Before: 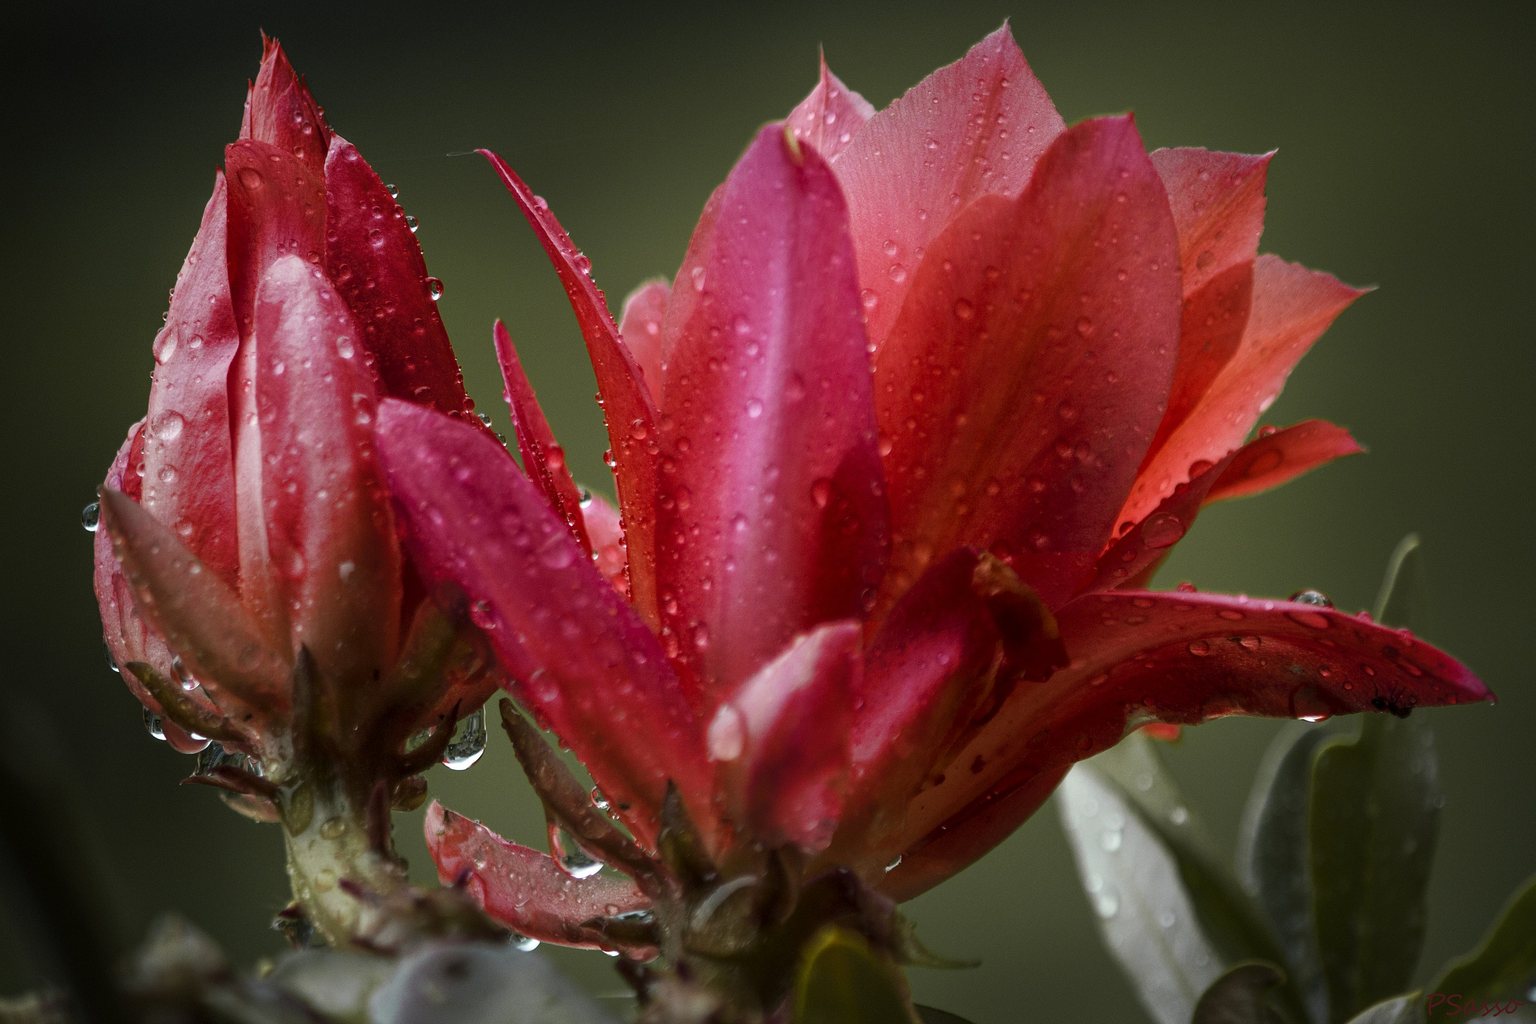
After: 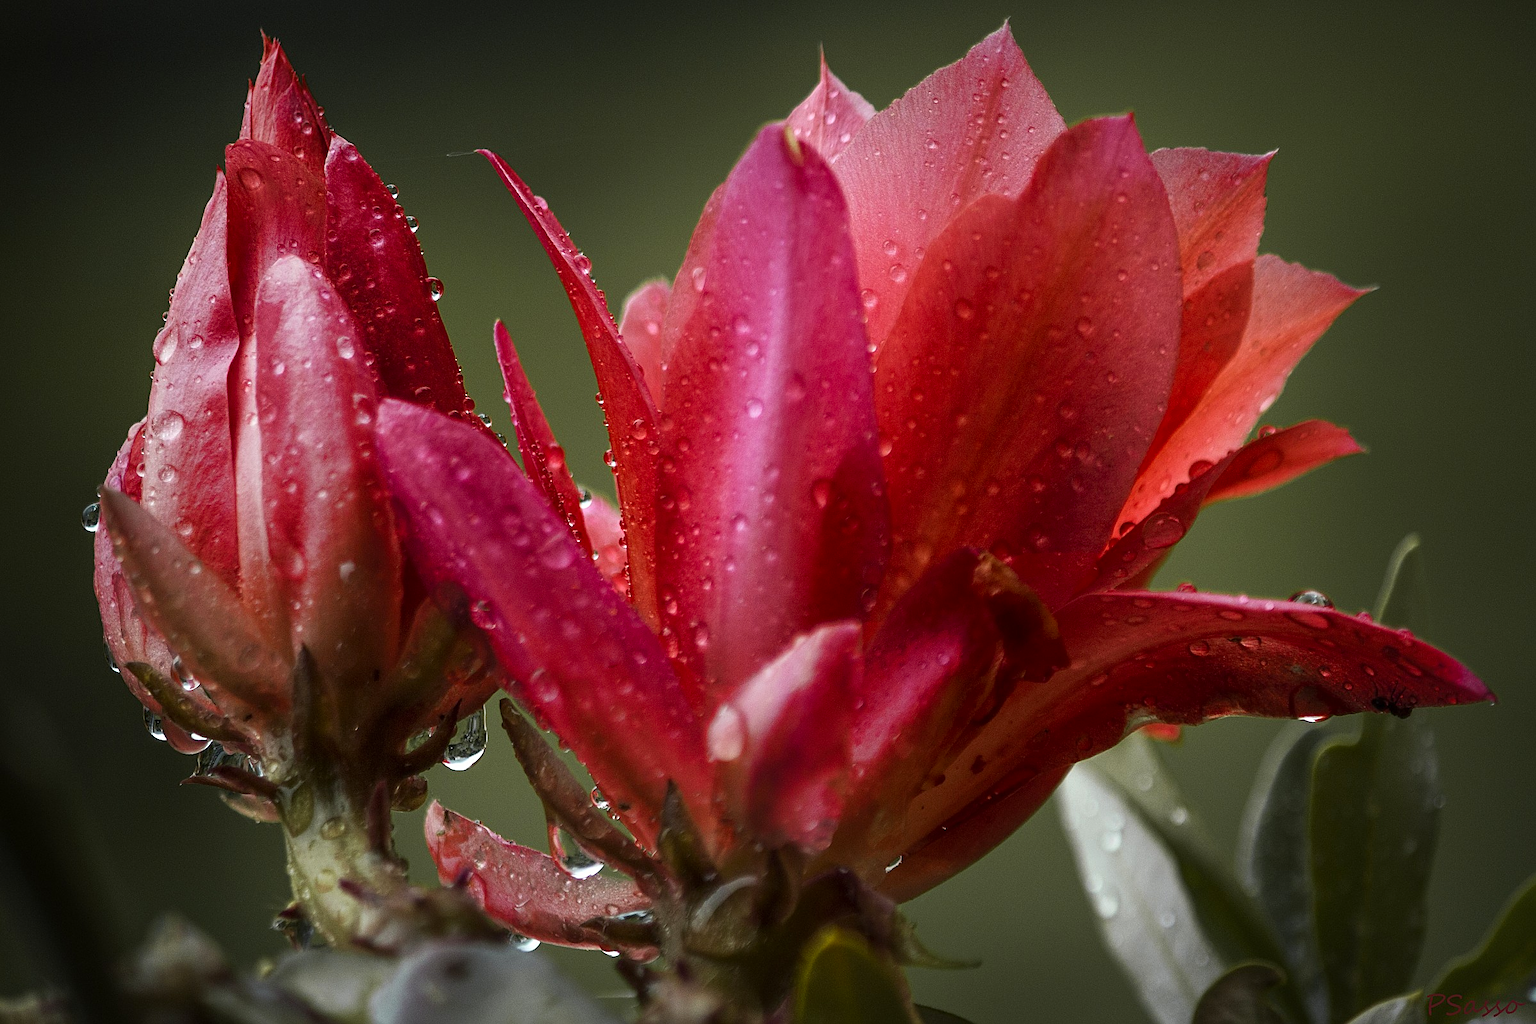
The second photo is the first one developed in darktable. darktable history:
sharpen: on, module defaults
contrast brightness saturation: contrast 0.098, brightness 0.034, saturation 0.094
